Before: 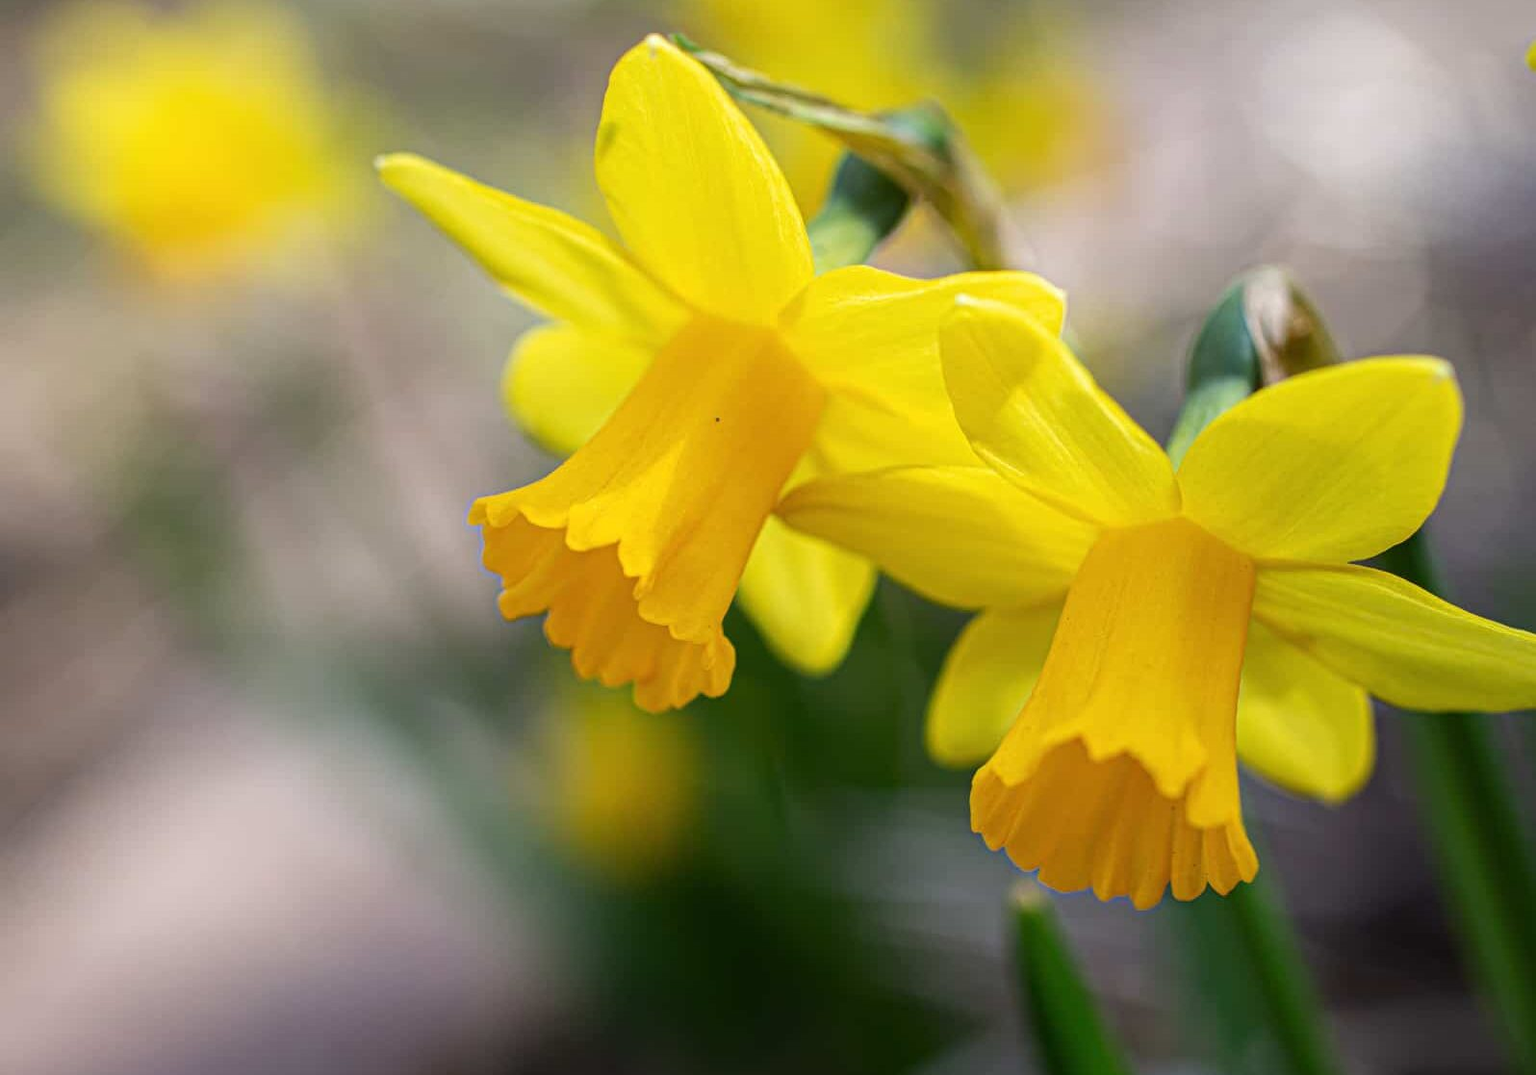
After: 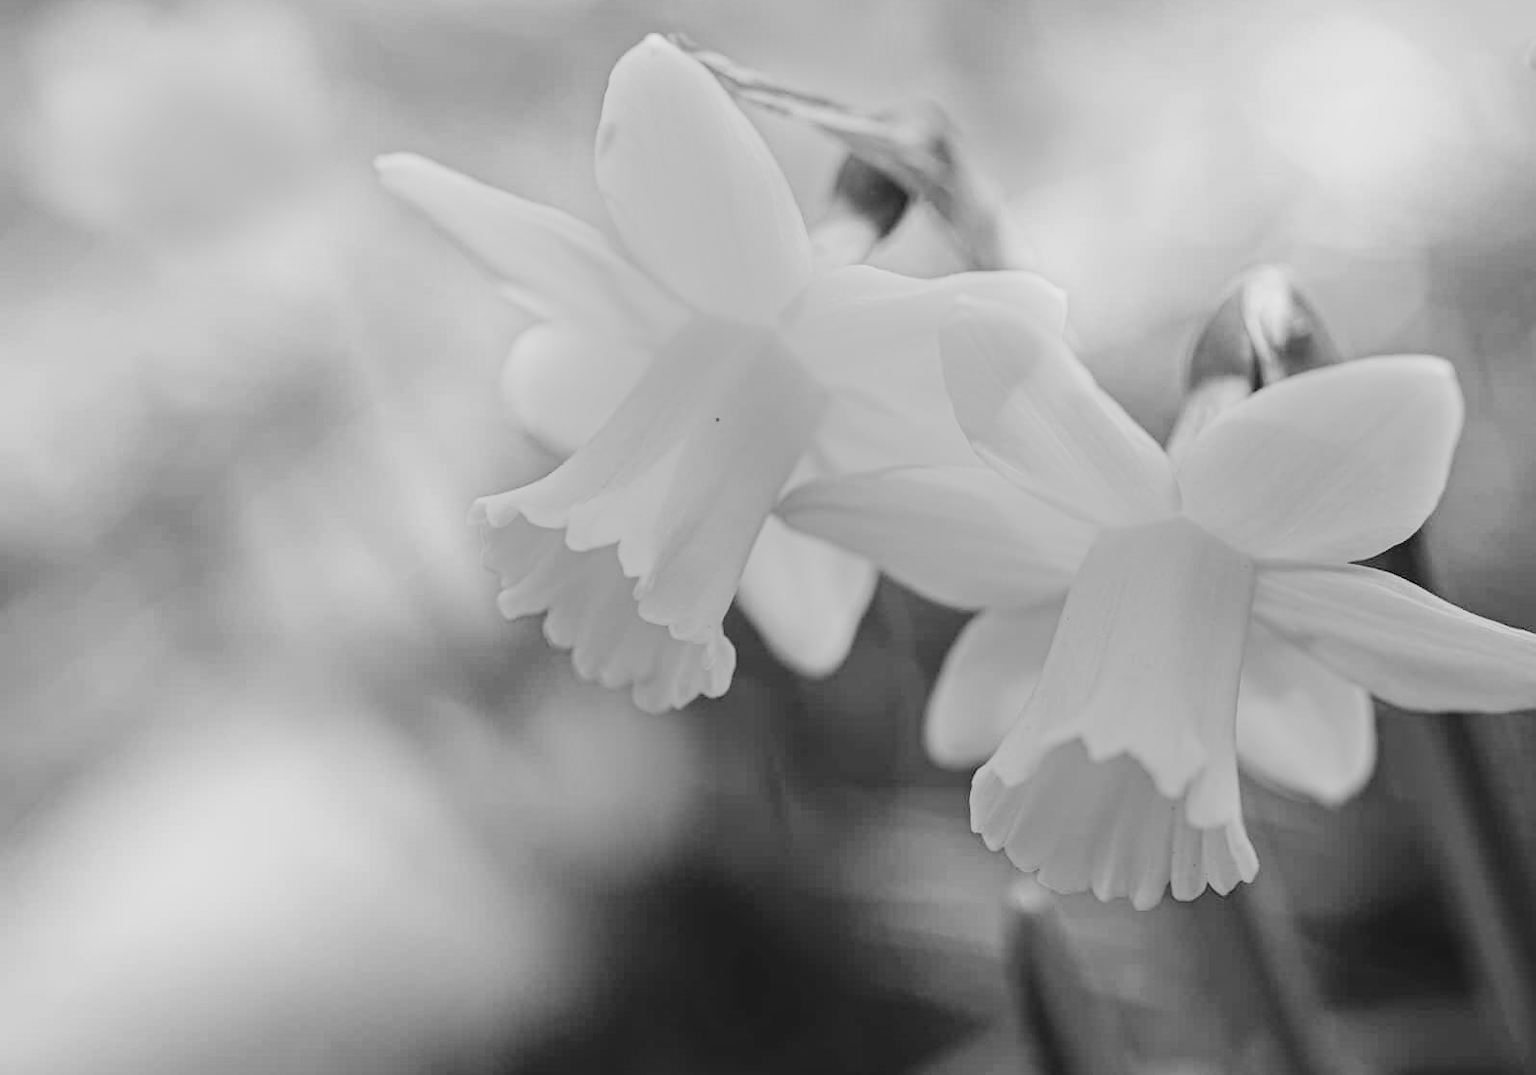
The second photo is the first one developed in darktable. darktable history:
contrast brightness saturation: contrast -0.1, saturation -0.1
base curve: curves: ch0 [(0, 0) (0.036, 0.025) (0.121, 0.166) (0.206, 0.329) (0.605, 0.79) (1, 1)], preserve colors none
monochrome: size 1
sharpen: radius 1, threshold 1
